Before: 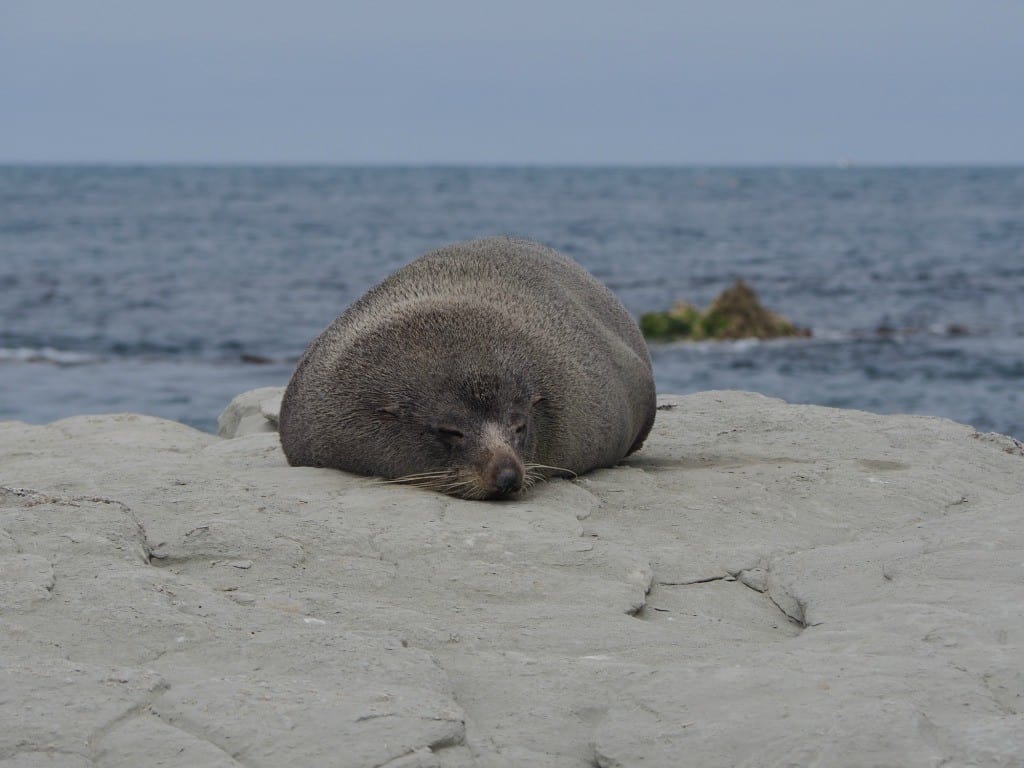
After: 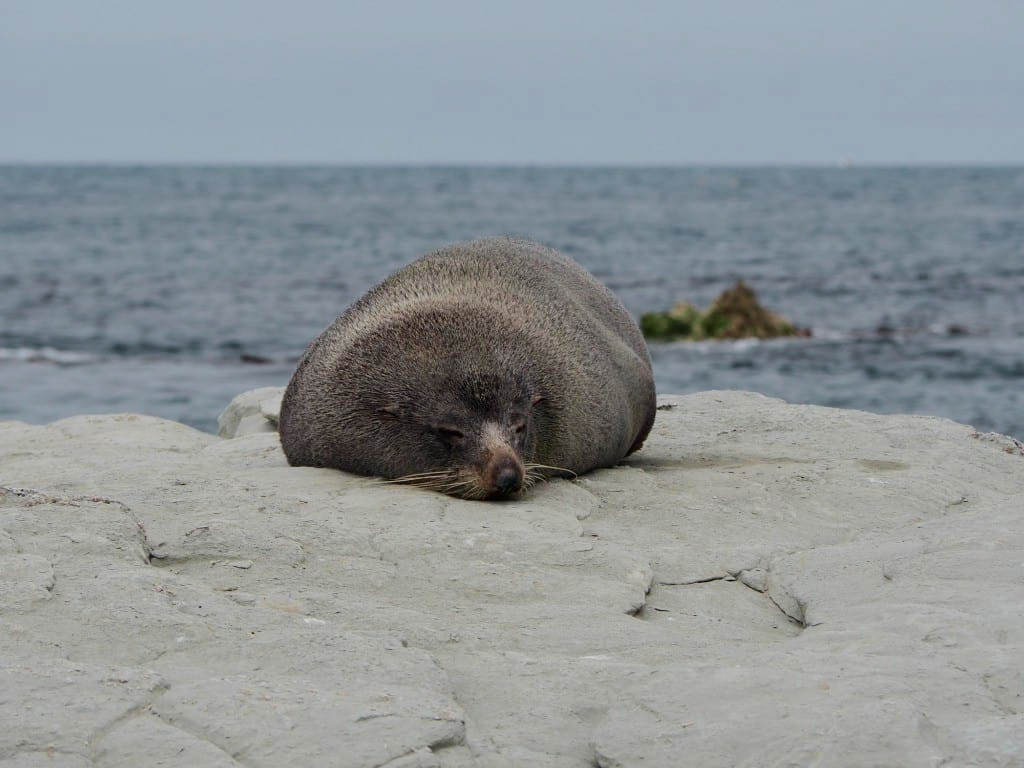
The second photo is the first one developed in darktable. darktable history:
tone curve: curves: ch0 [(0.003, 0) (0.066, 0.023) (0.149, 0.094) (0.264, 0.238) (0.395, 0.421) (0.517, 0.56) (0.688, 0.743) (0.813, 0.846) (1, 1)]; ch1 [(0, 0) (0.164, 0.115) (0.337, 0.332) (0.39, 0.398) (0.464, 0.461) (0.501, 0.5) (0.521, 0.535) (0.571, 0.588) (0.652, 0.681) (0.733, 0.749) (0.811, 0.796) (1, 1)]; ch2 [(0, 0) (0.337, 0.382) (0.464, 0.476) (0.501, 0.502) (0.527, 0.54) (0.556, 0.567) (0.6, 0.59) (0.687, 0.675) (1, 1)], color space Lab, independent channels, preserve colors none
